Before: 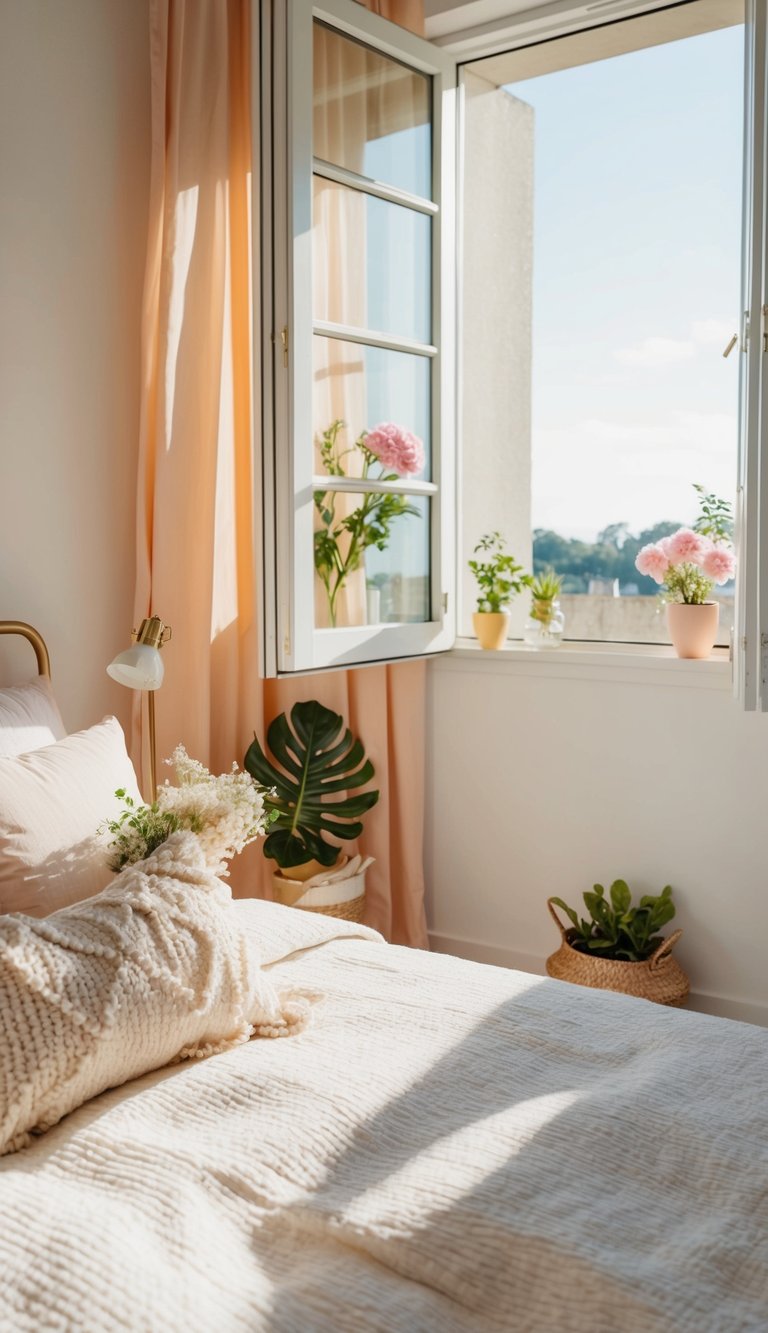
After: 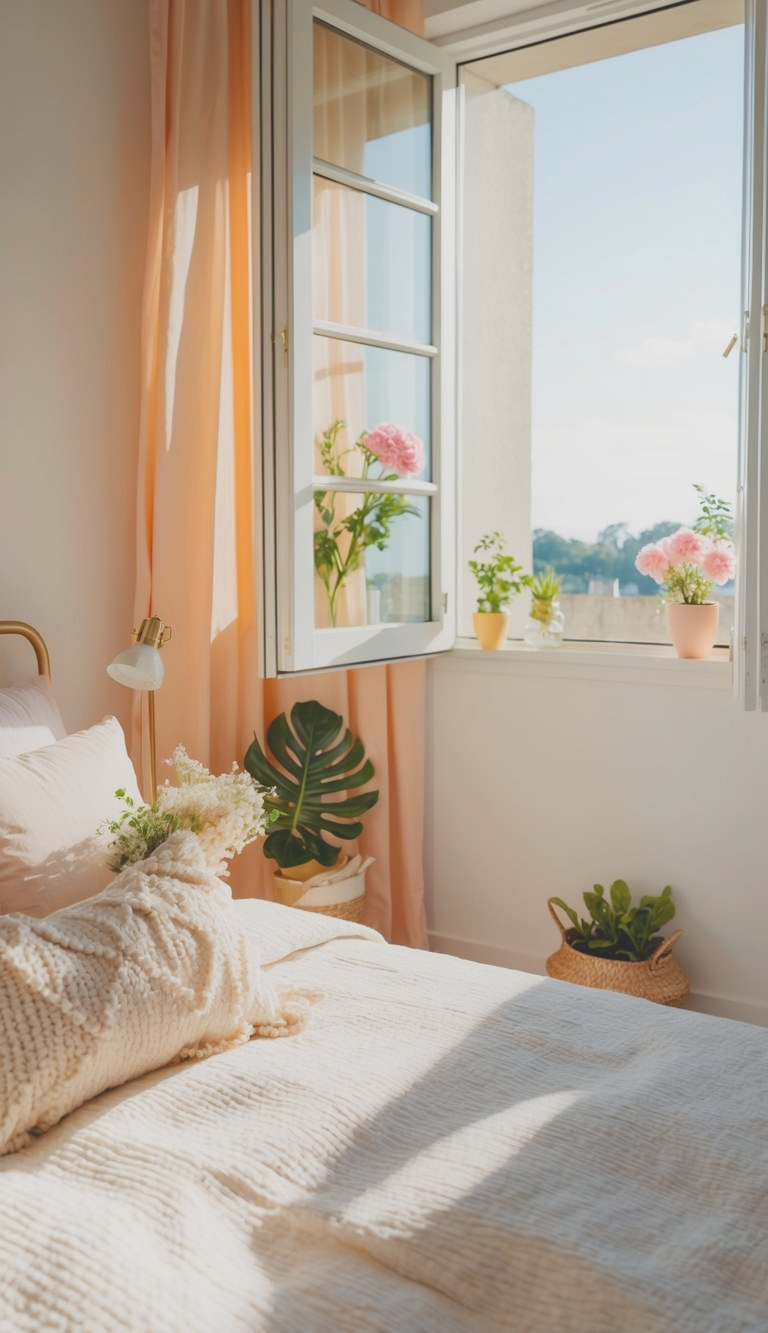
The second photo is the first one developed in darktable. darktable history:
local contrast: detail 70%
